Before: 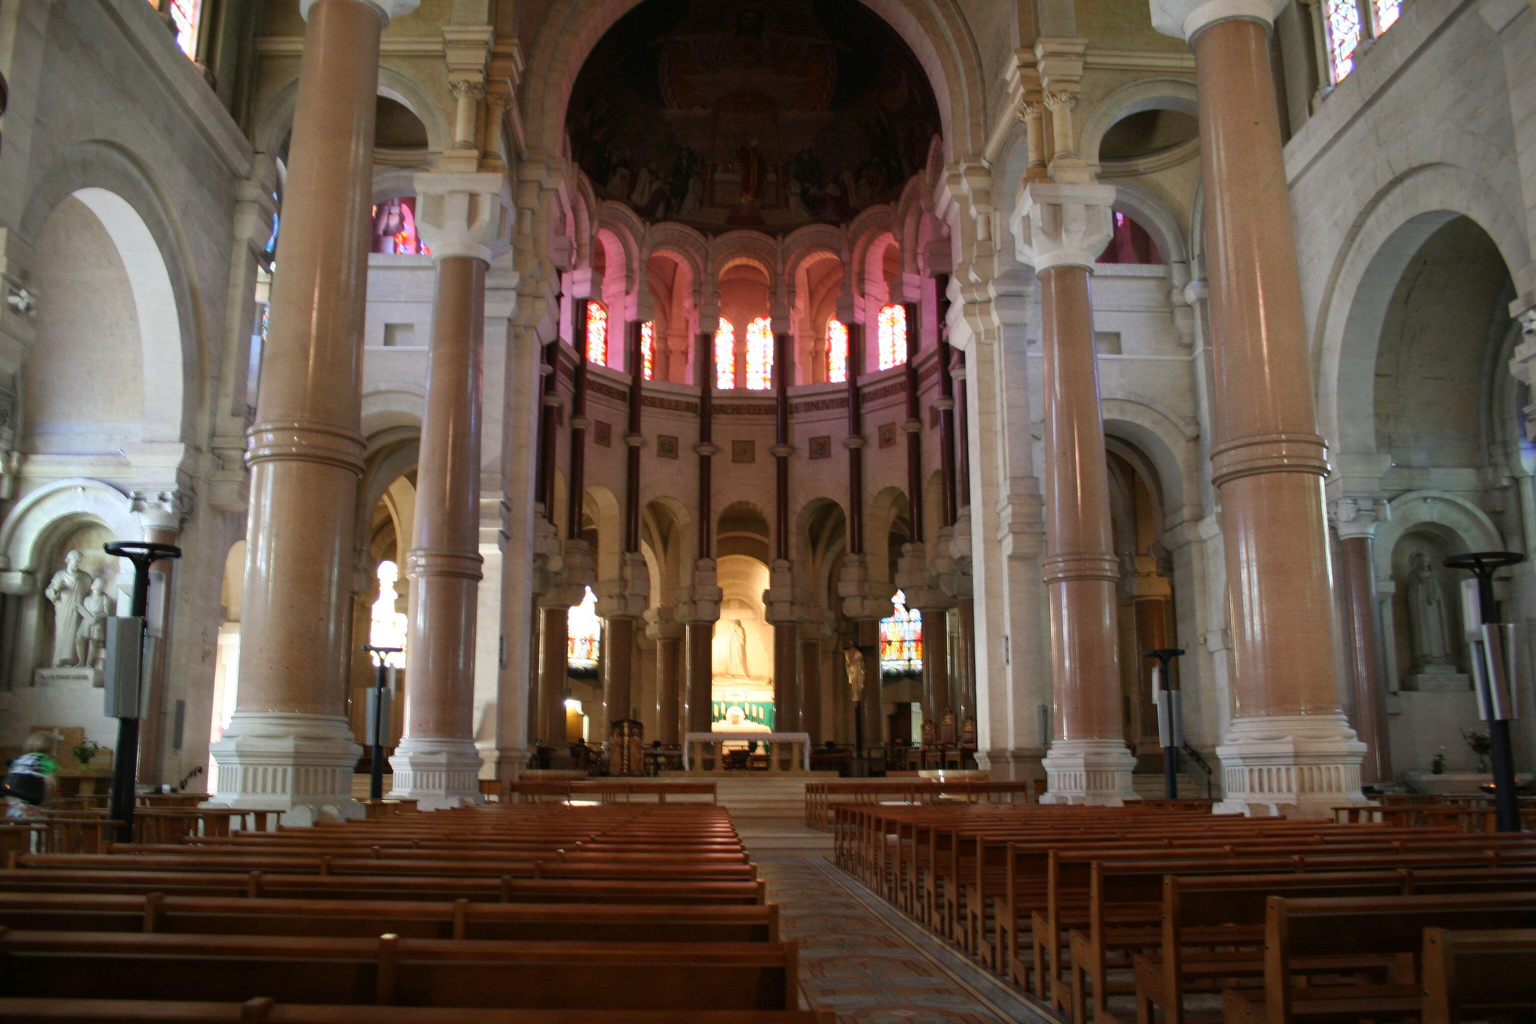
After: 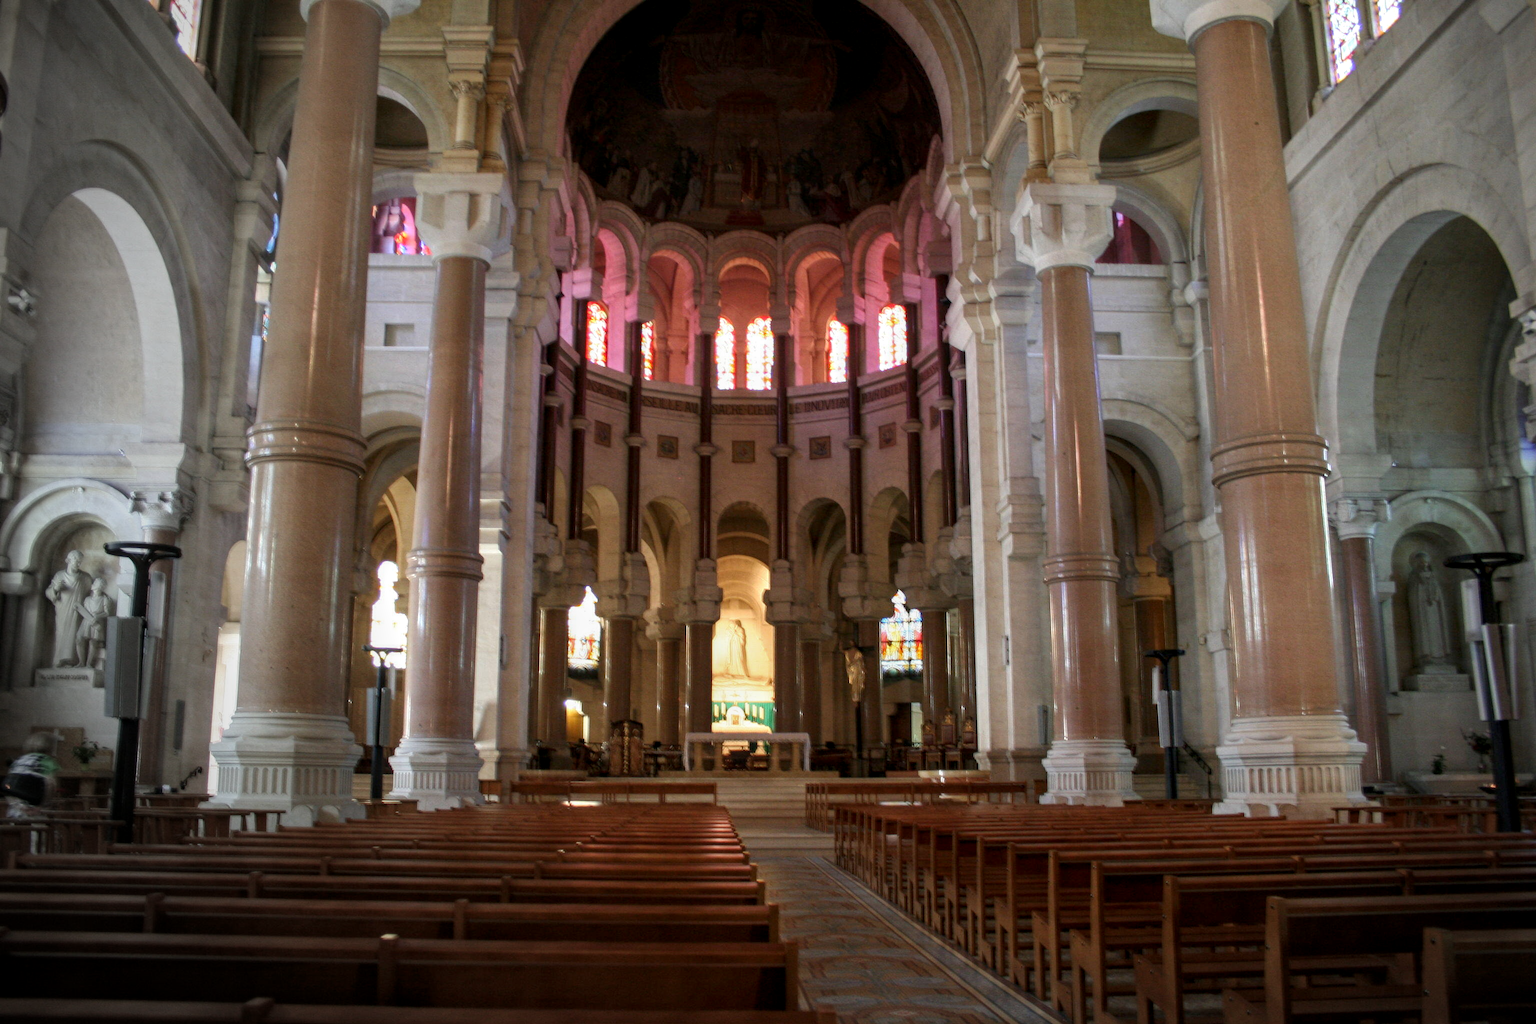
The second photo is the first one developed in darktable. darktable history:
vignetting: fall-off start 73.57%, center (0.22, -0.235)
rotate and perspective: crop left 0, crop top 0
local contrast: on, module defaults
